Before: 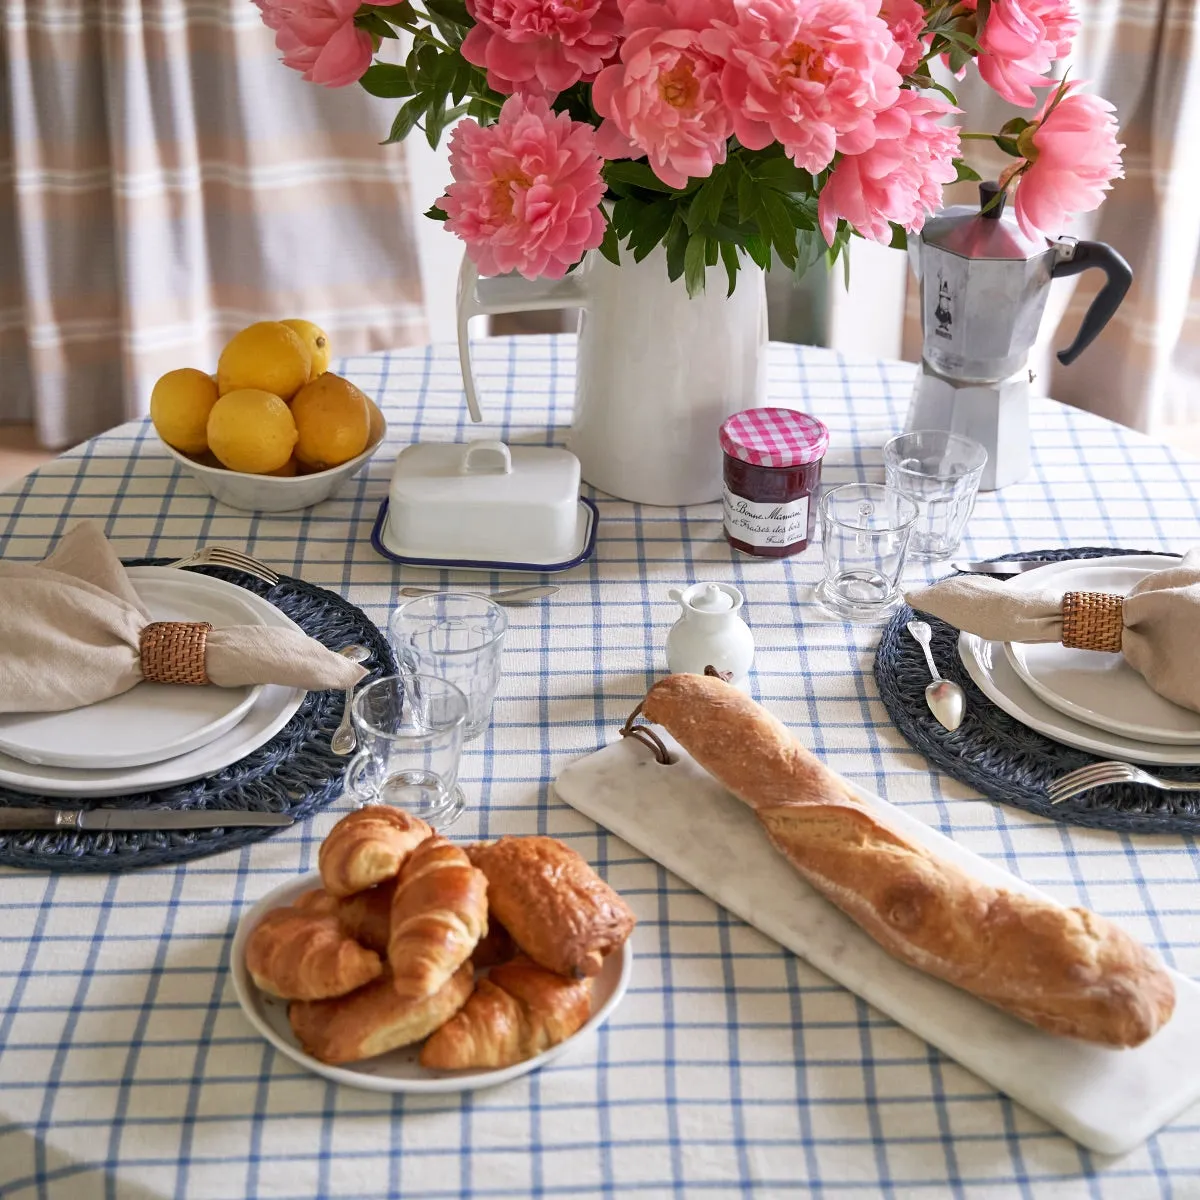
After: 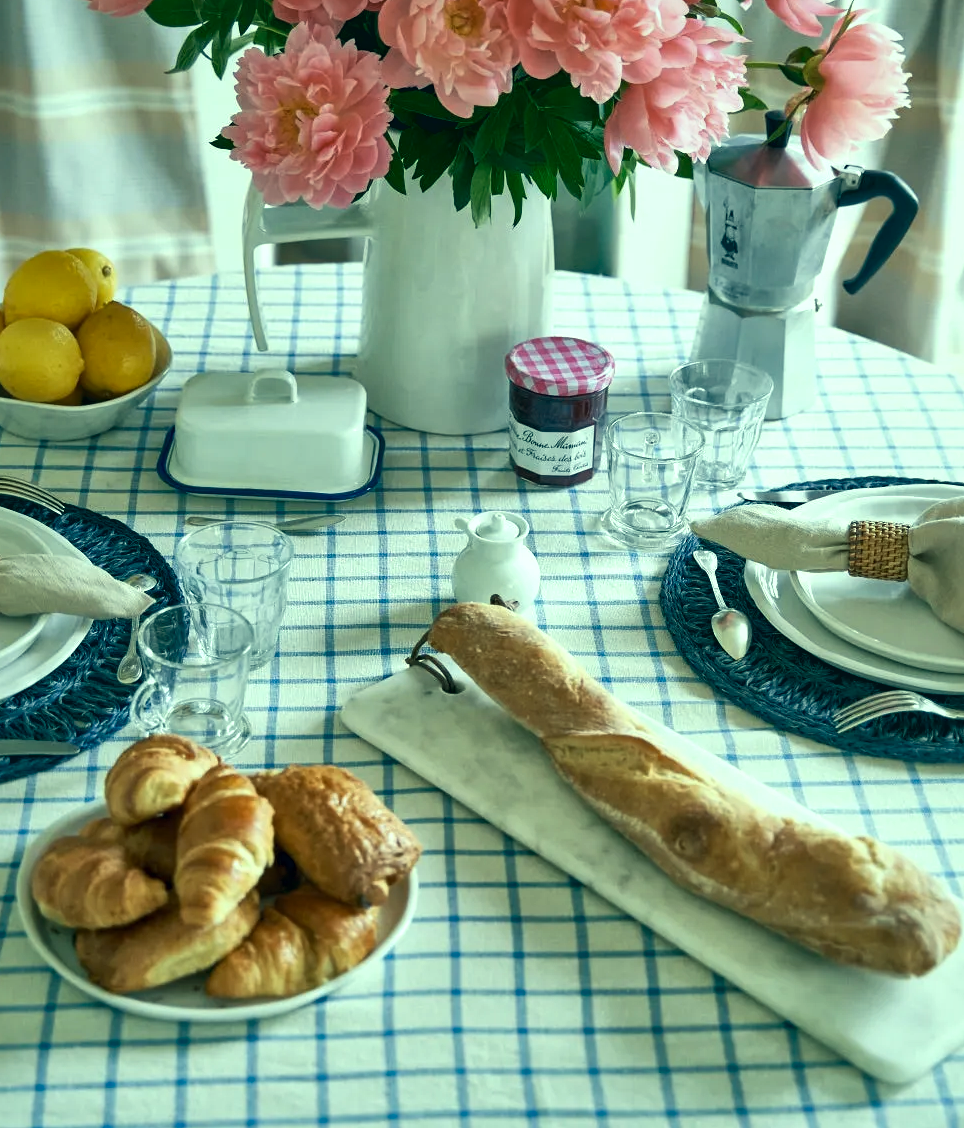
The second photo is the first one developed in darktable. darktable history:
crop and rotate: left 17.898%, top 5.923%, right 1.689%
exposure: black level correction 0, exposure 0 EV, compensate highlight preservation false
color correction: highlights a* -19.8, highlights b* 9.79, shadows a* -20.47, shadows b* -10.73
tone equalizer: edges refinement/feathering 500, mask exposure compensation -1.57 EV, preserve details no
local contrast: mode bilateral grid, contrast 25, coarseness 61, detail 152%, midtone range 0.2
